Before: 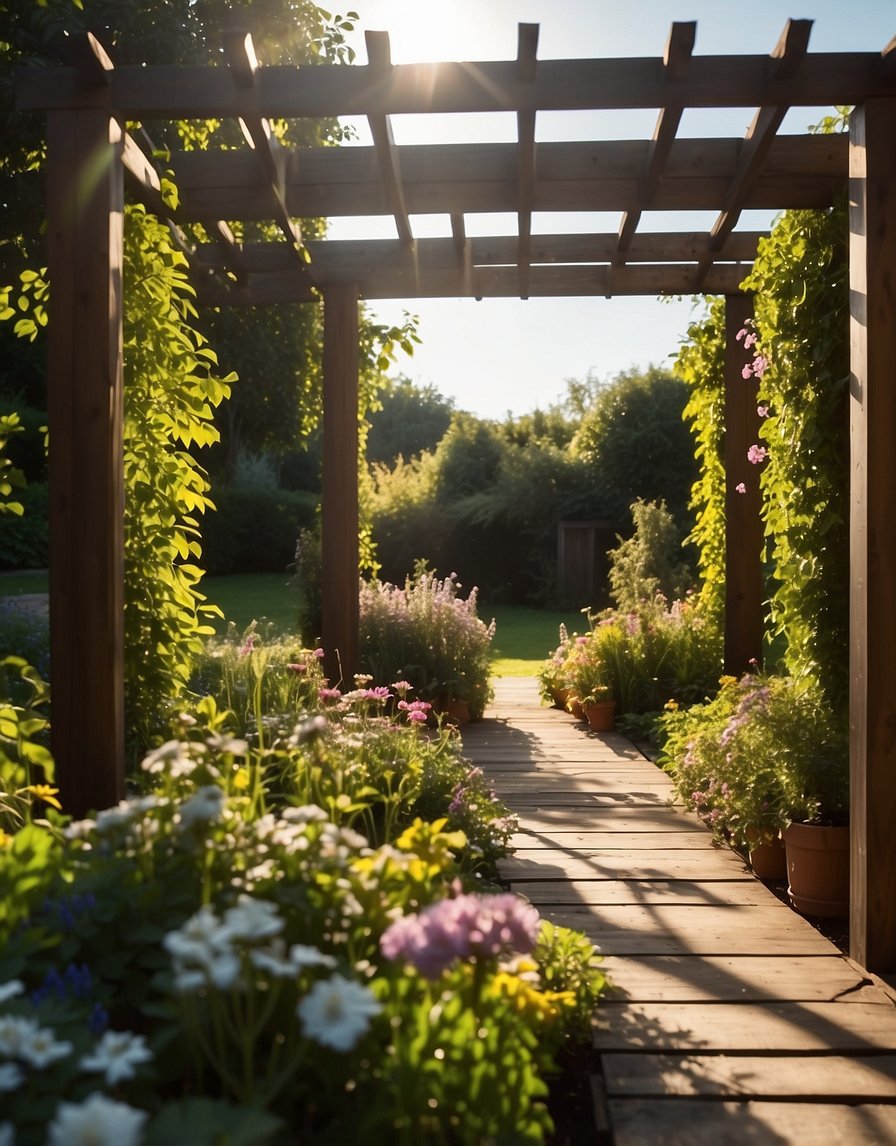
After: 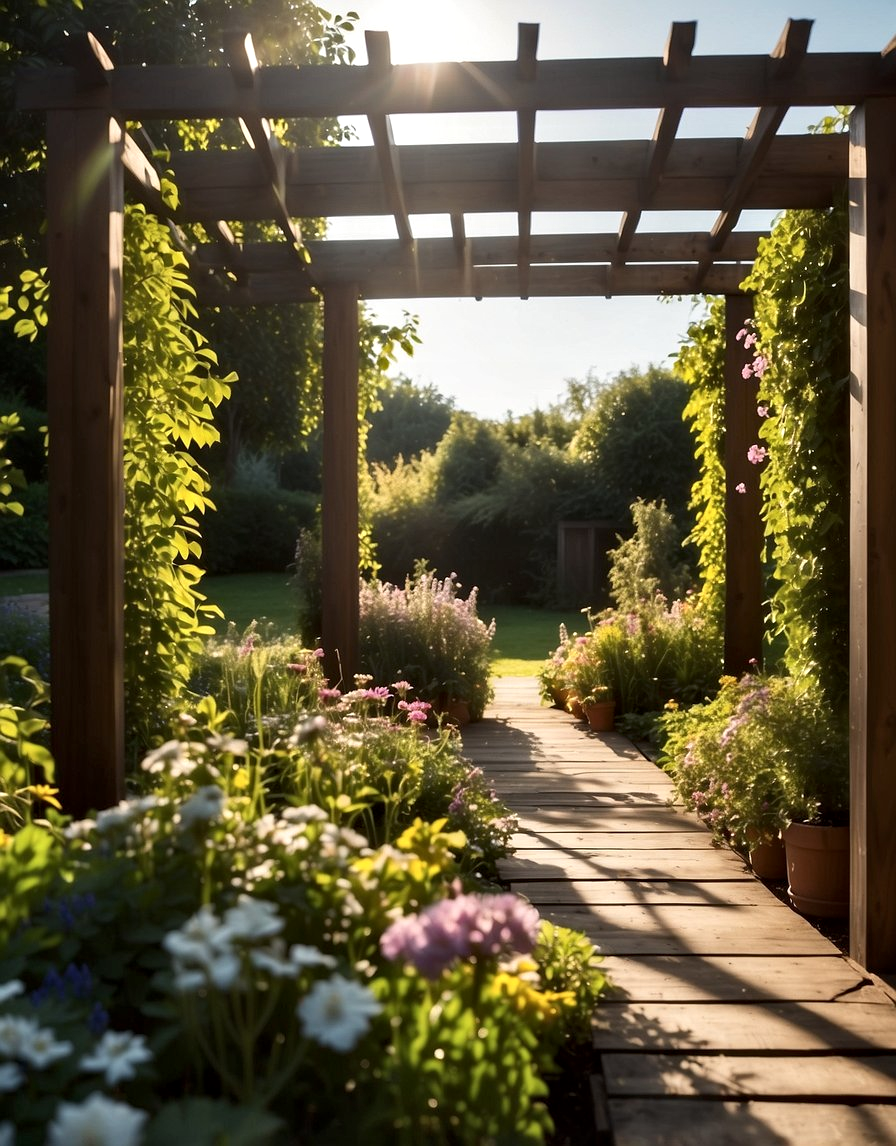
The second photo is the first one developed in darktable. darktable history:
contrast equalizer: octaves 7, y [[0.535, 0.543, 0.548, 0.548, 0.542, 0.532], [0.5 ×6], [0.5 ×6], [0 ×6], [0 ×6]], mix 0.744
